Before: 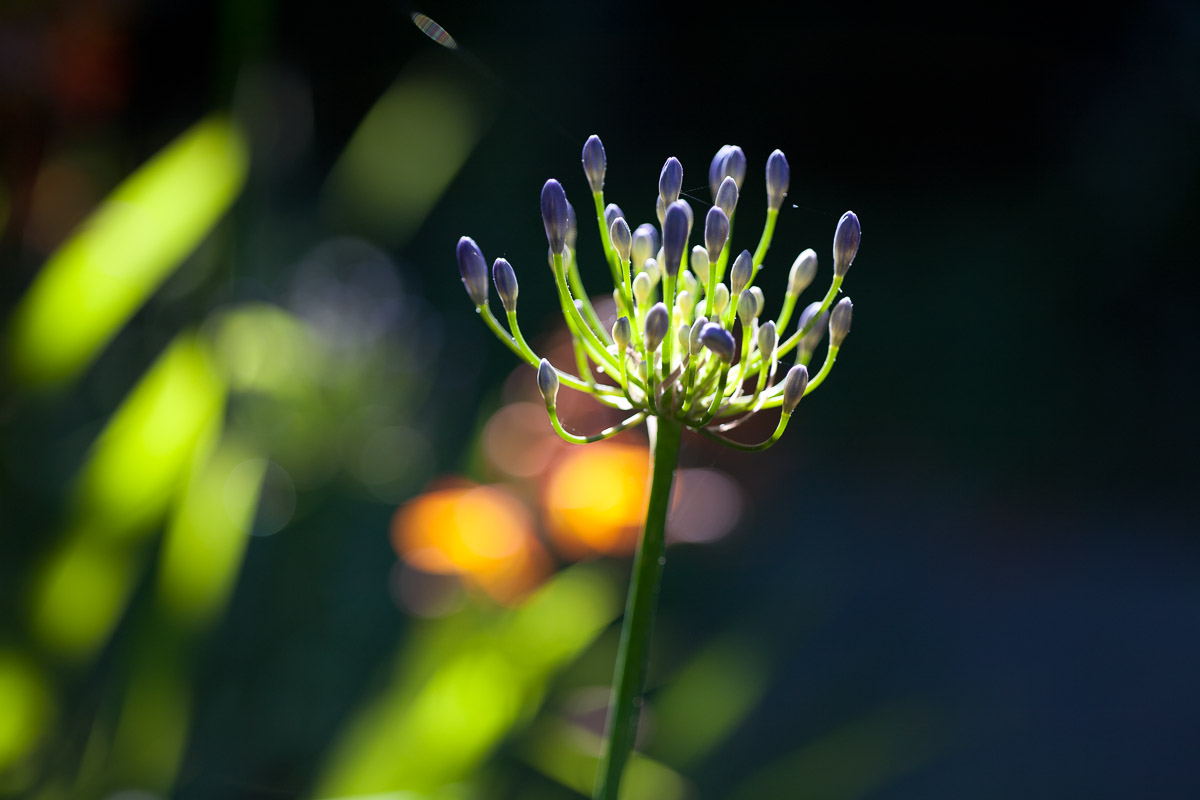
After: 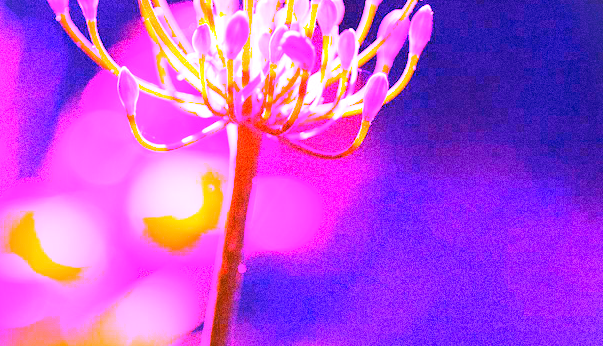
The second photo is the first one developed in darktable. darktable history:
white balance: red 8, blue 8
vignetting: fall-off start 100%, brightness 0.05, saturation 0
crop: left 35.03%, top 36.625%, right 14.663%, bottom 20.057%
grain: coarseness 0.09 ISO, strength 40%
